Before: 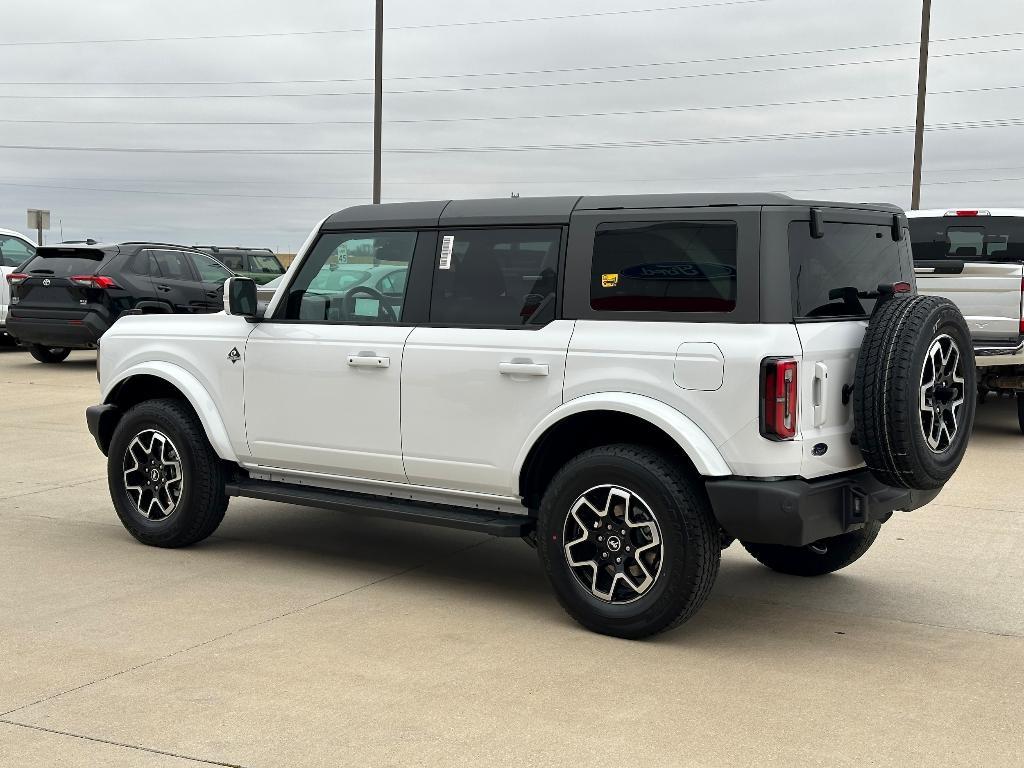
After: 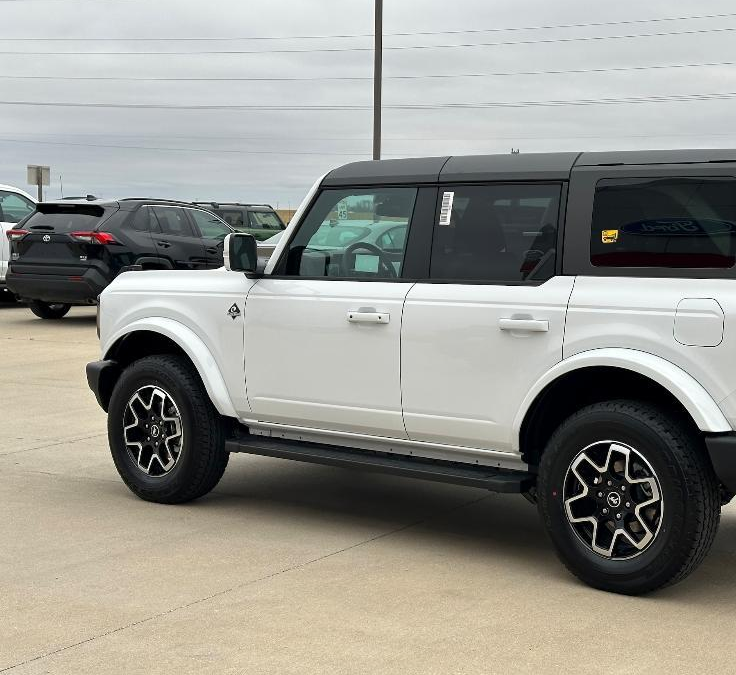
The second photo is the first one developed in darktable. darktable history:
crop: top 5.803%, right 27.864%, bottom 5.804%
tone equalizer: on, module defaults
